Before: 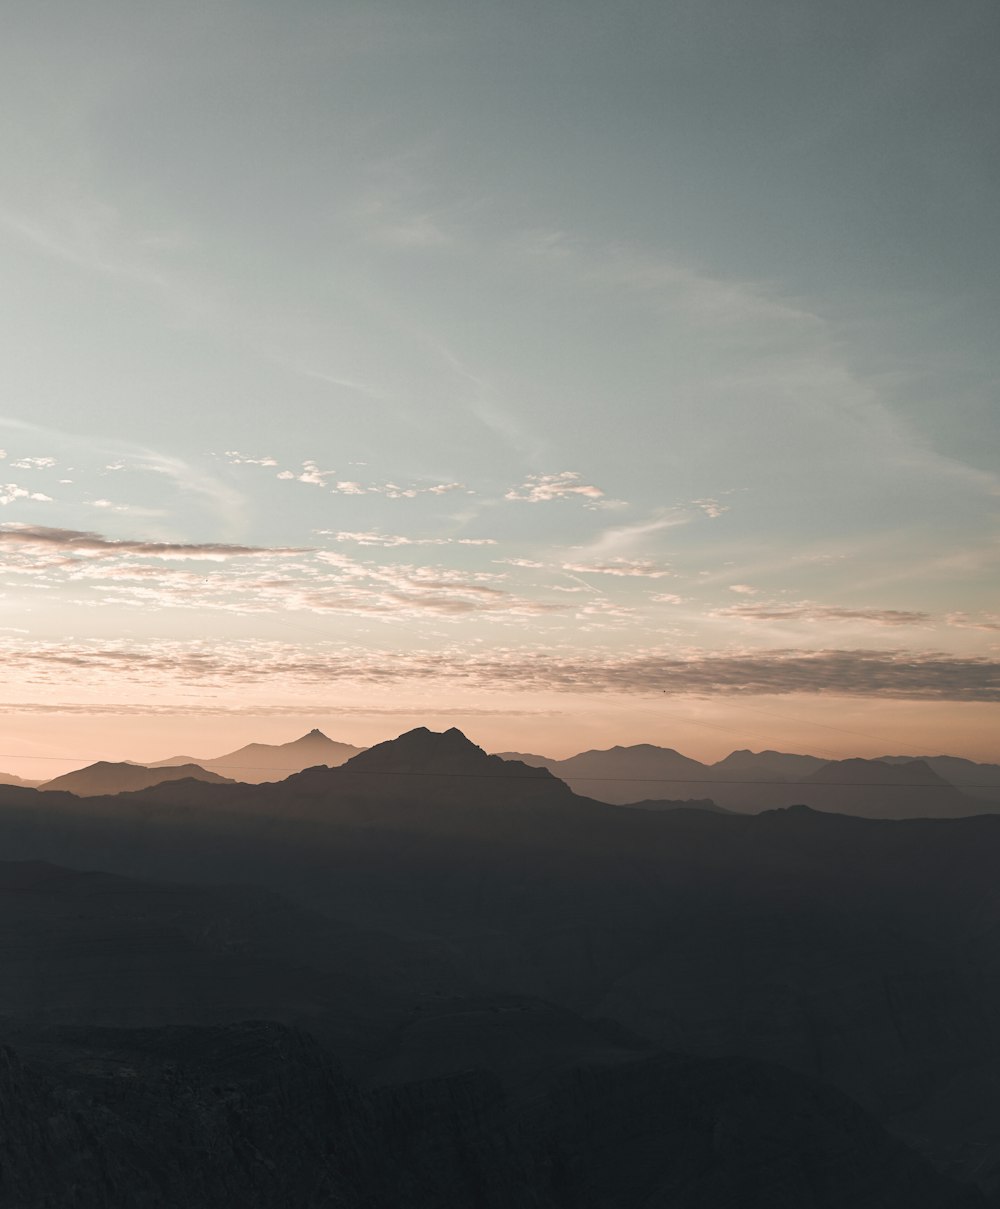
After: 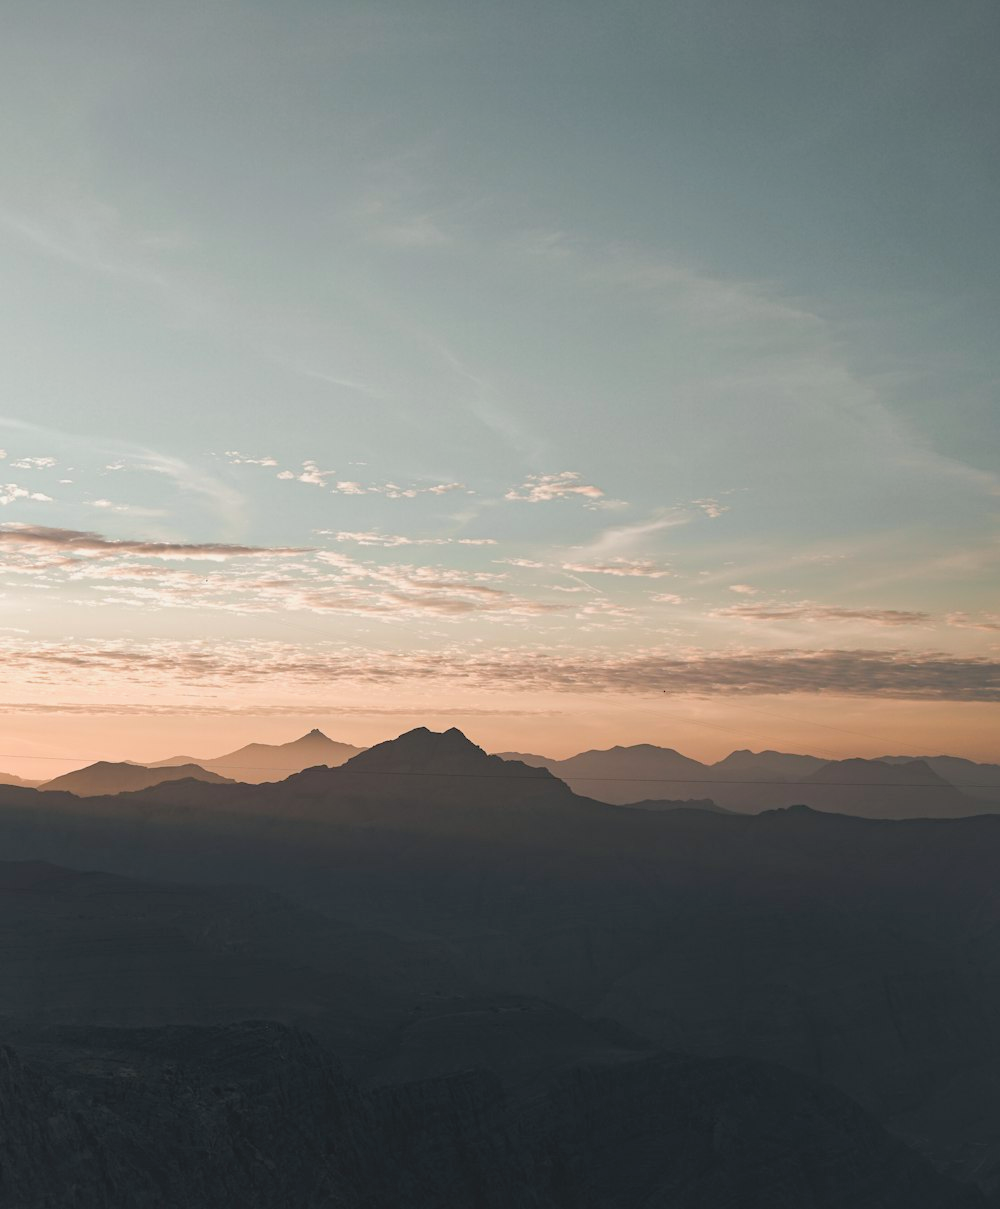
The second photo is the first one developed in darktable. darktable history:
contrast brightness saturation: contrast -0.1, brightness 0.05, saturation 0.08
haze removal: compatibility mode true, adaptive false
